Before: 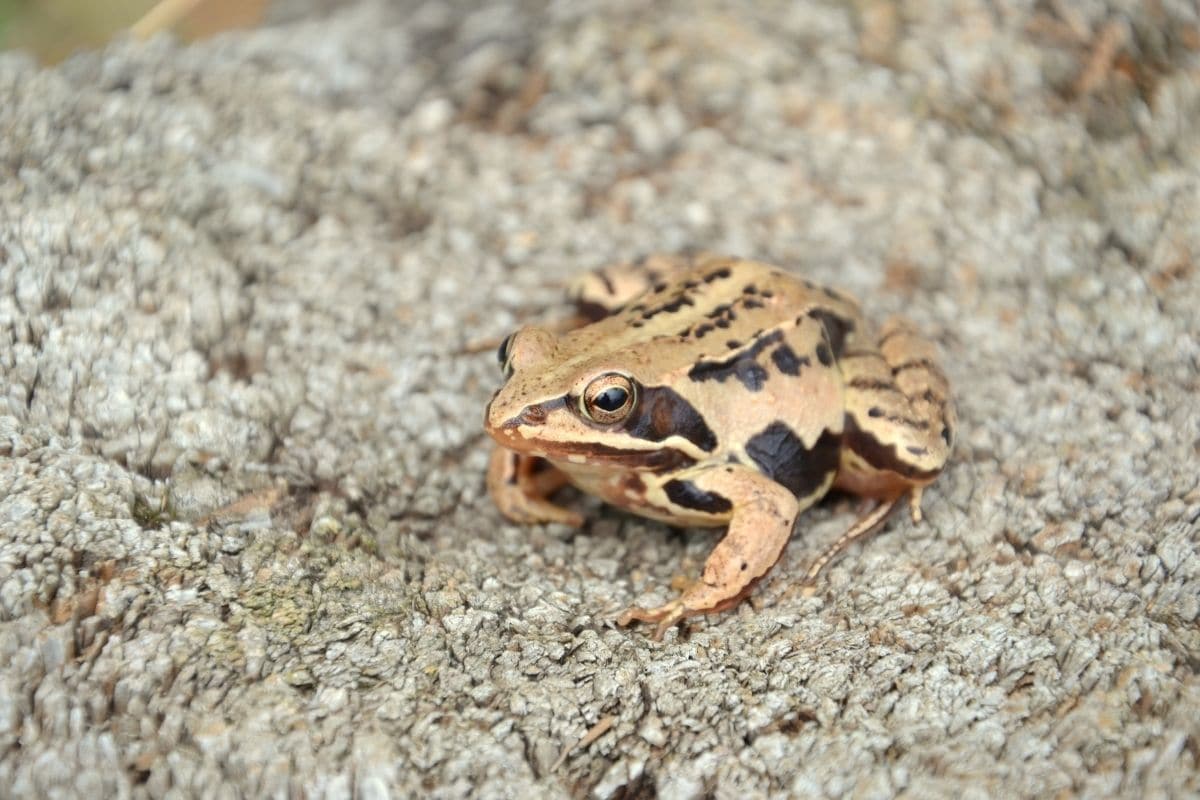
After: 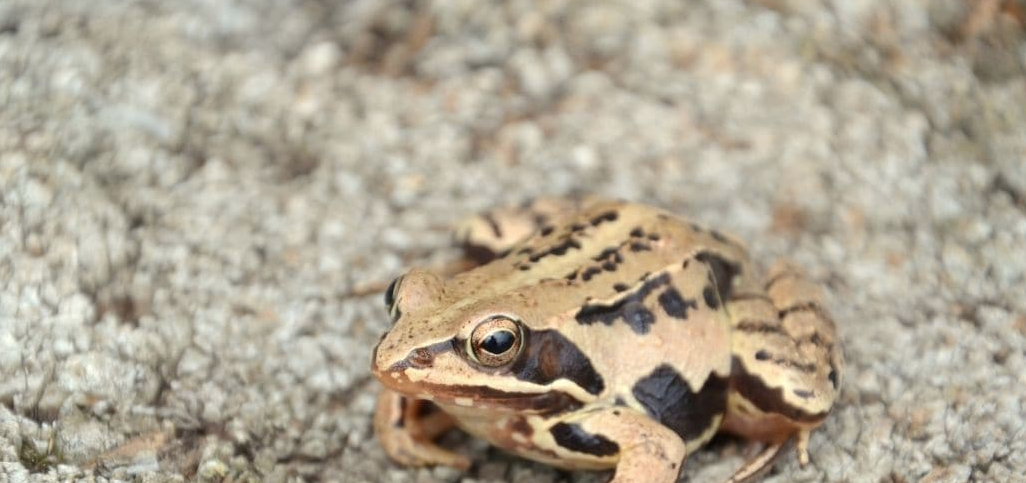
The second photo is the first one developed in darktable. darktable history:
color zones: curves: ch1 [(0, 0.469) (0.01, 0.469) (0.12, 0.446) (0.248, 0.469) (0.5, 0.5) (0.748, 0.5) (0.99, 0.469) (1, 0.469)]
crop and rotate: left 9.437%, top 7.244%, right 4.995%, bottom 32.338%
